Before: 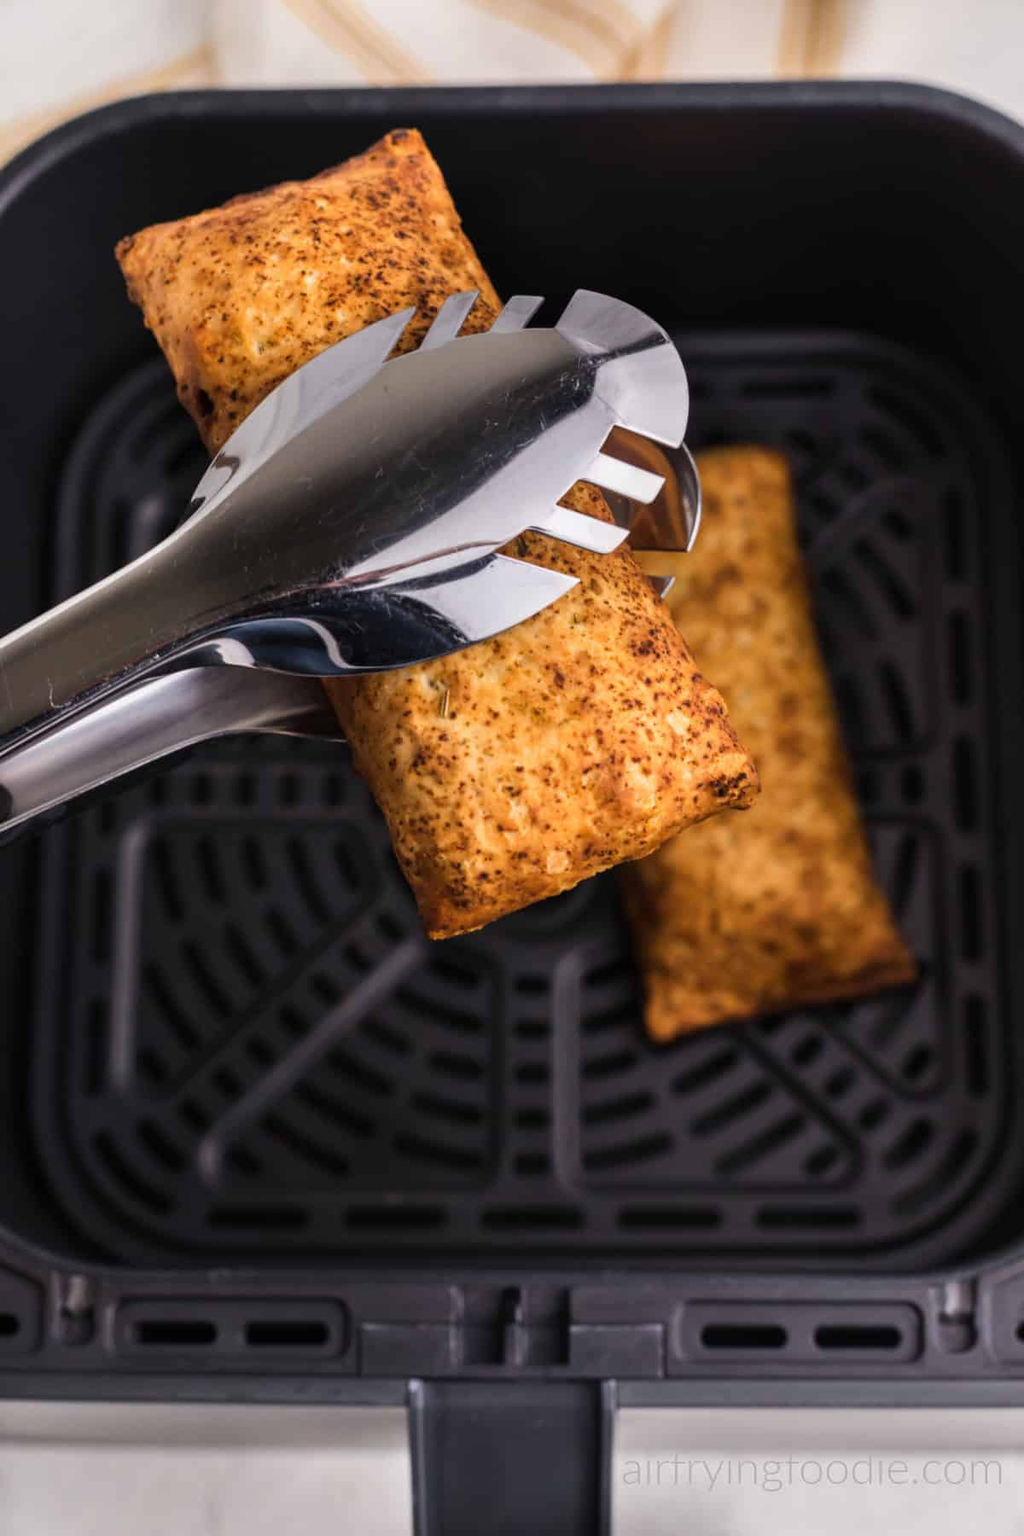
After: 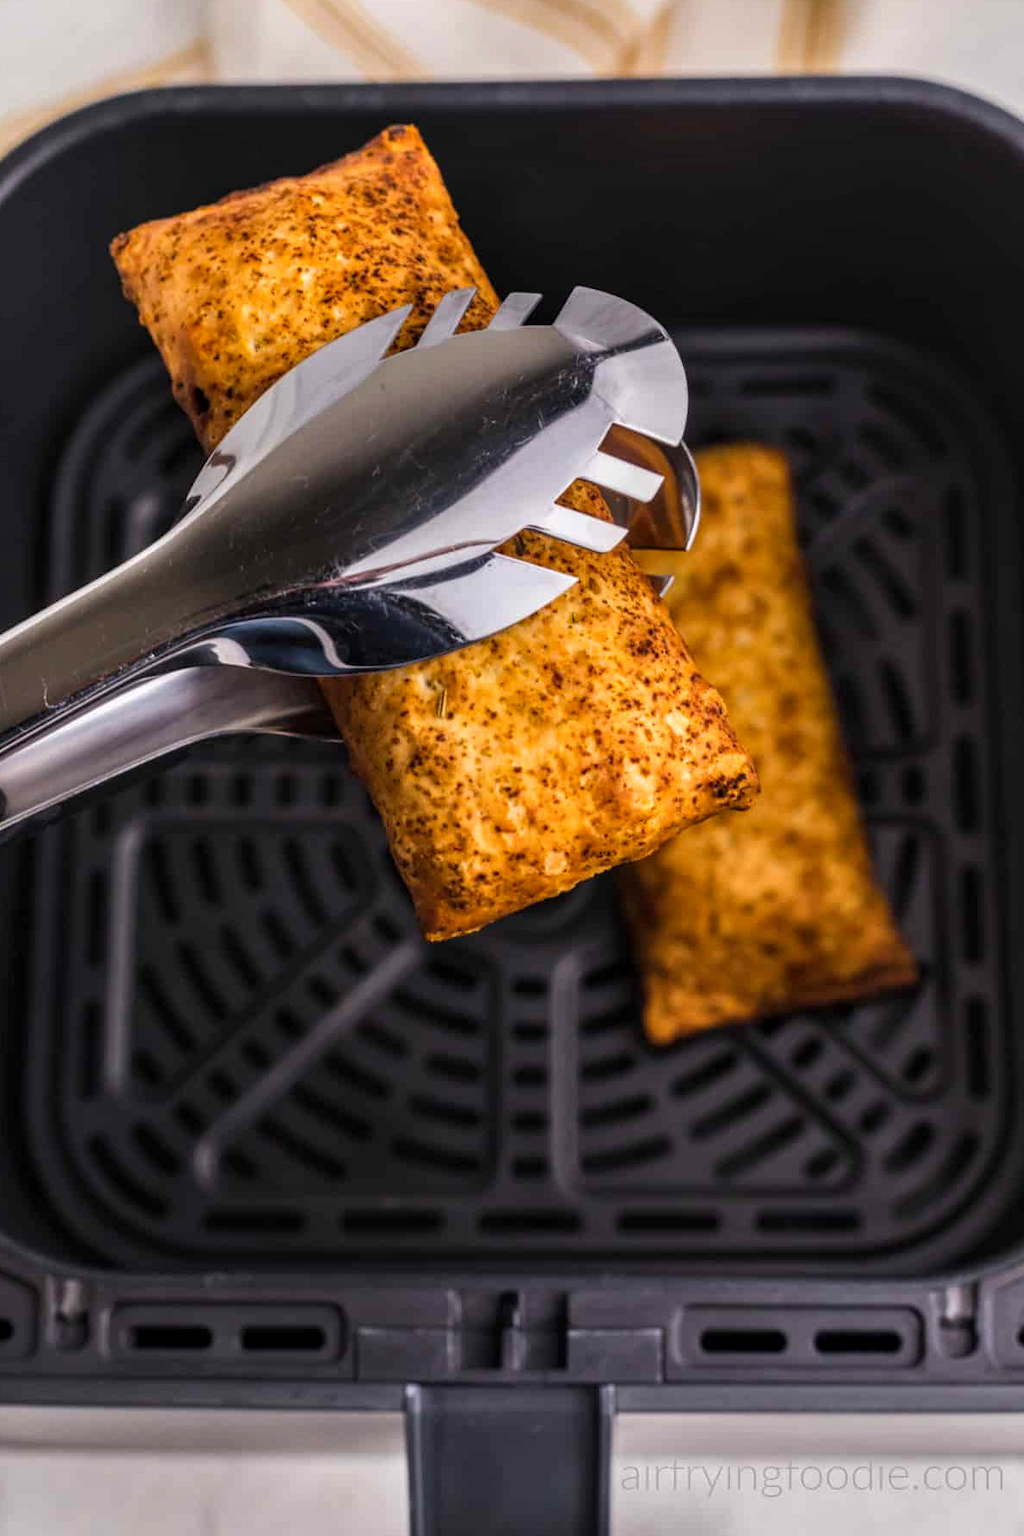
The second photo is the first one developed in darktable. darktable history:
color balance rgb: perceptual saturation grading › global saturation 16.763%
local contrast: on, module defaults
crop and rotate: left 0.593%, top 0.347%, bottom 0.345%
